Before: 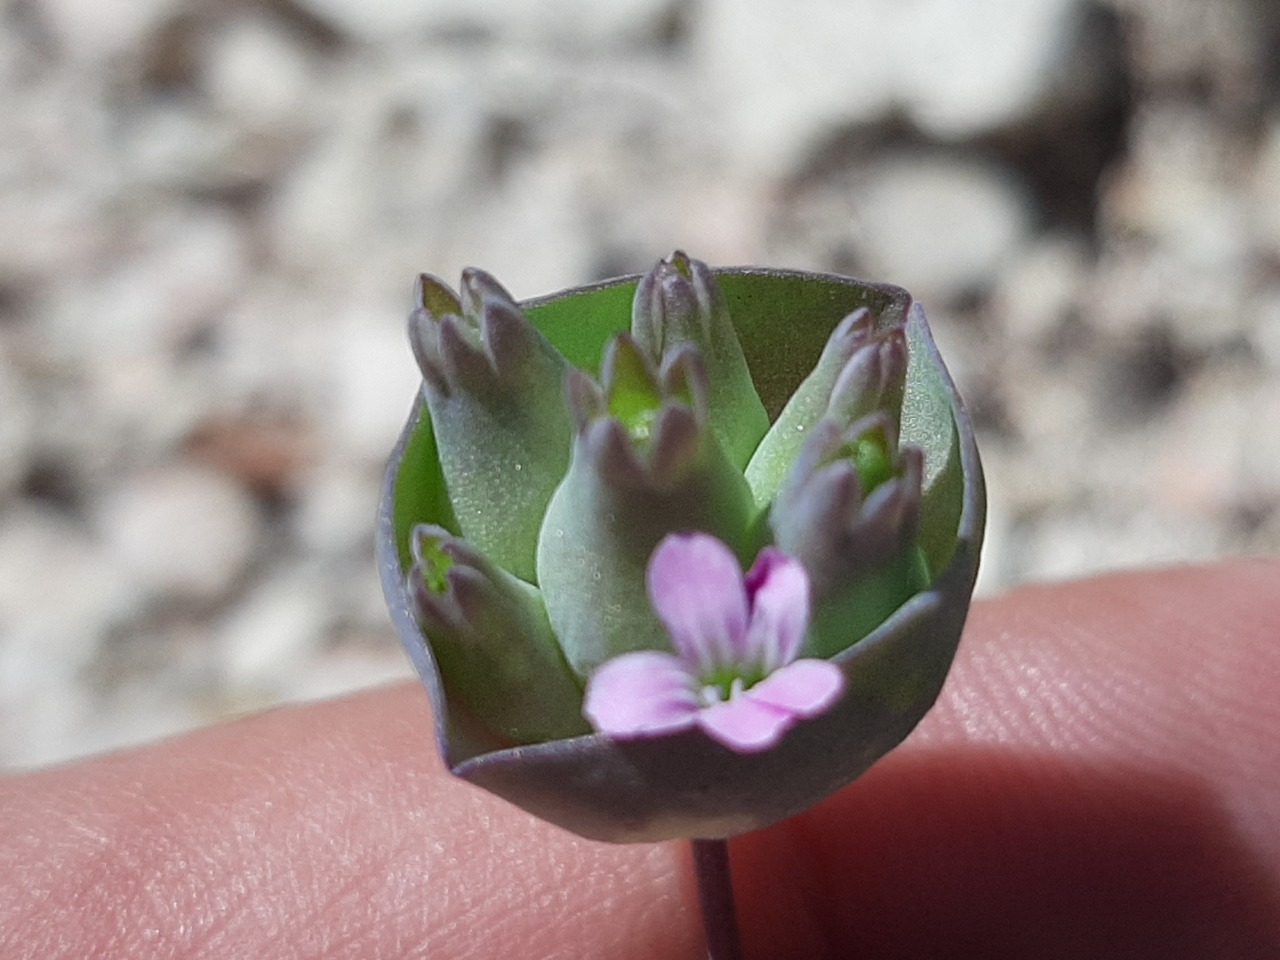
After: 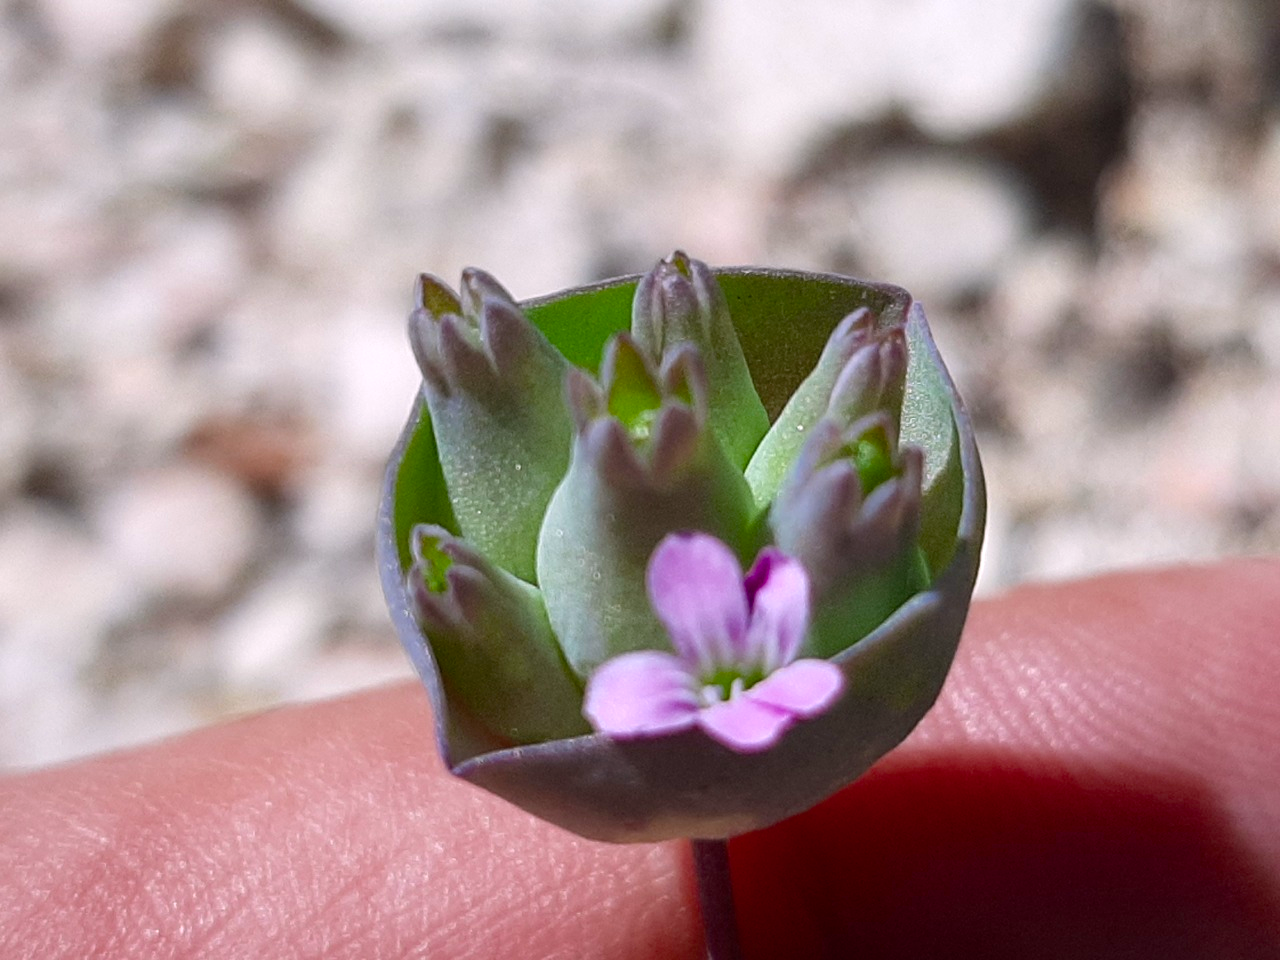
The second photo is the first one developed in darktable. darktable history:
color balance rgb: shadows lift › chroma 2.029%, shadows lift › hue 51.68°, highlights gain › chroma 1.544%, highlights gain › hue 306.28°, perceptual saturation grading › global saturation 19.351%, perceptual brilliance grading › global brilliance 9.345%, global vibrance 15.739%, saturation formula JzAzBz (2021)
